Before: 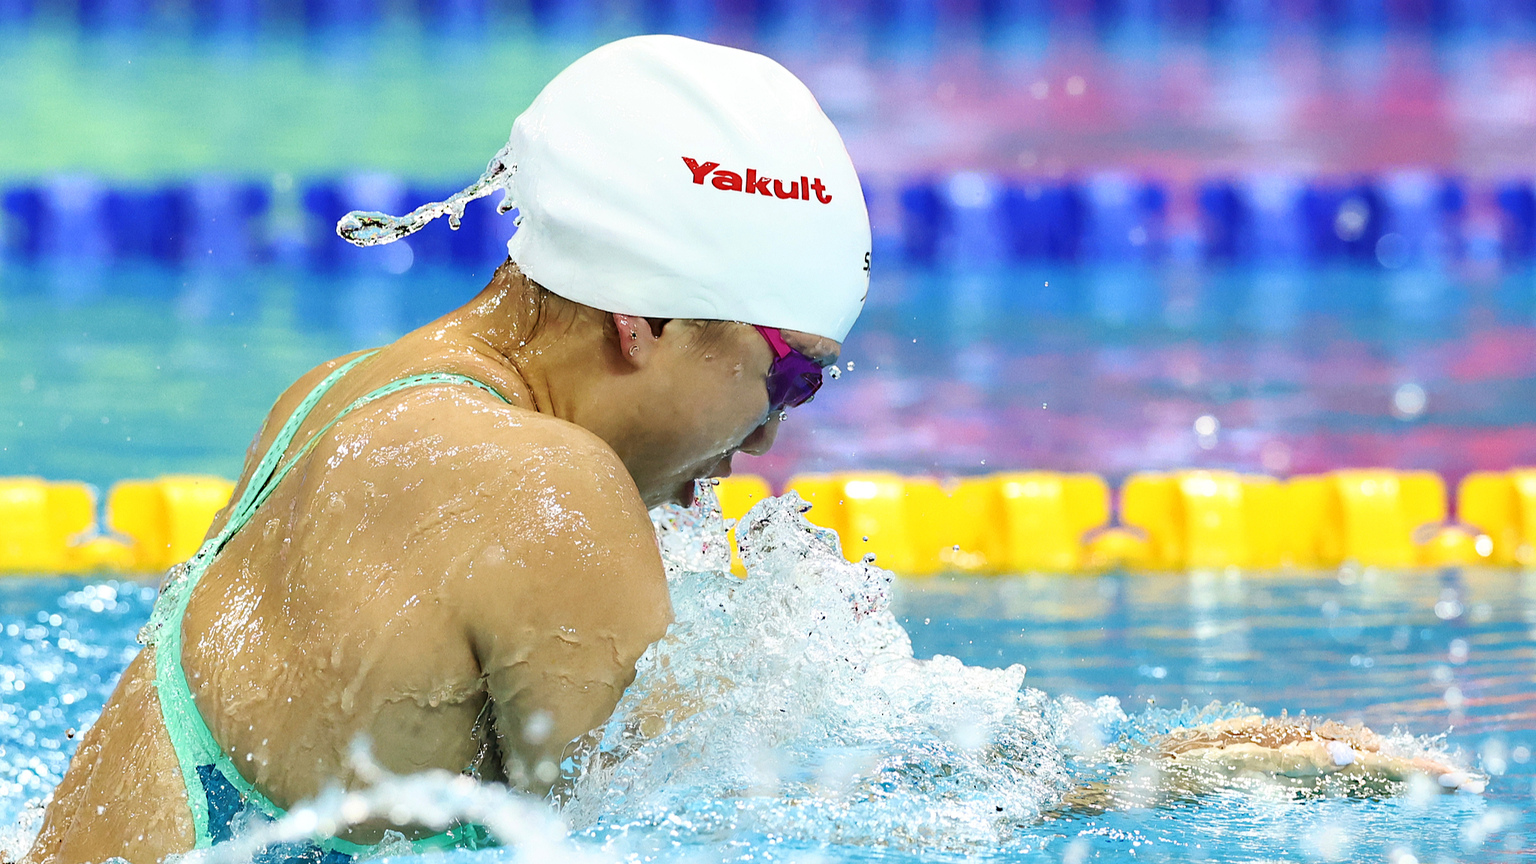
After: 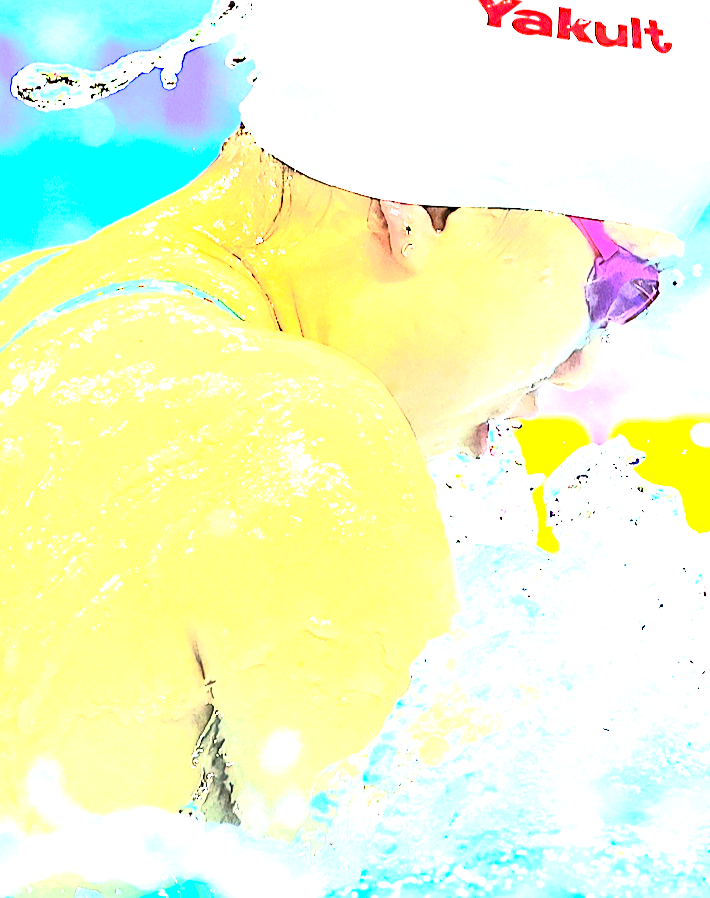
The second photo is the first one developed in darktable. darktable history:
exposure: exposure 3.06 EV, compensate highlight preservation false
contrast brightness saturation: contrast 0.381, brightness 0.541
crop and rotate: left 21.345%, top 18.968%, right 43.962%, bottom 2.997%
sharpen: amount 0.478
